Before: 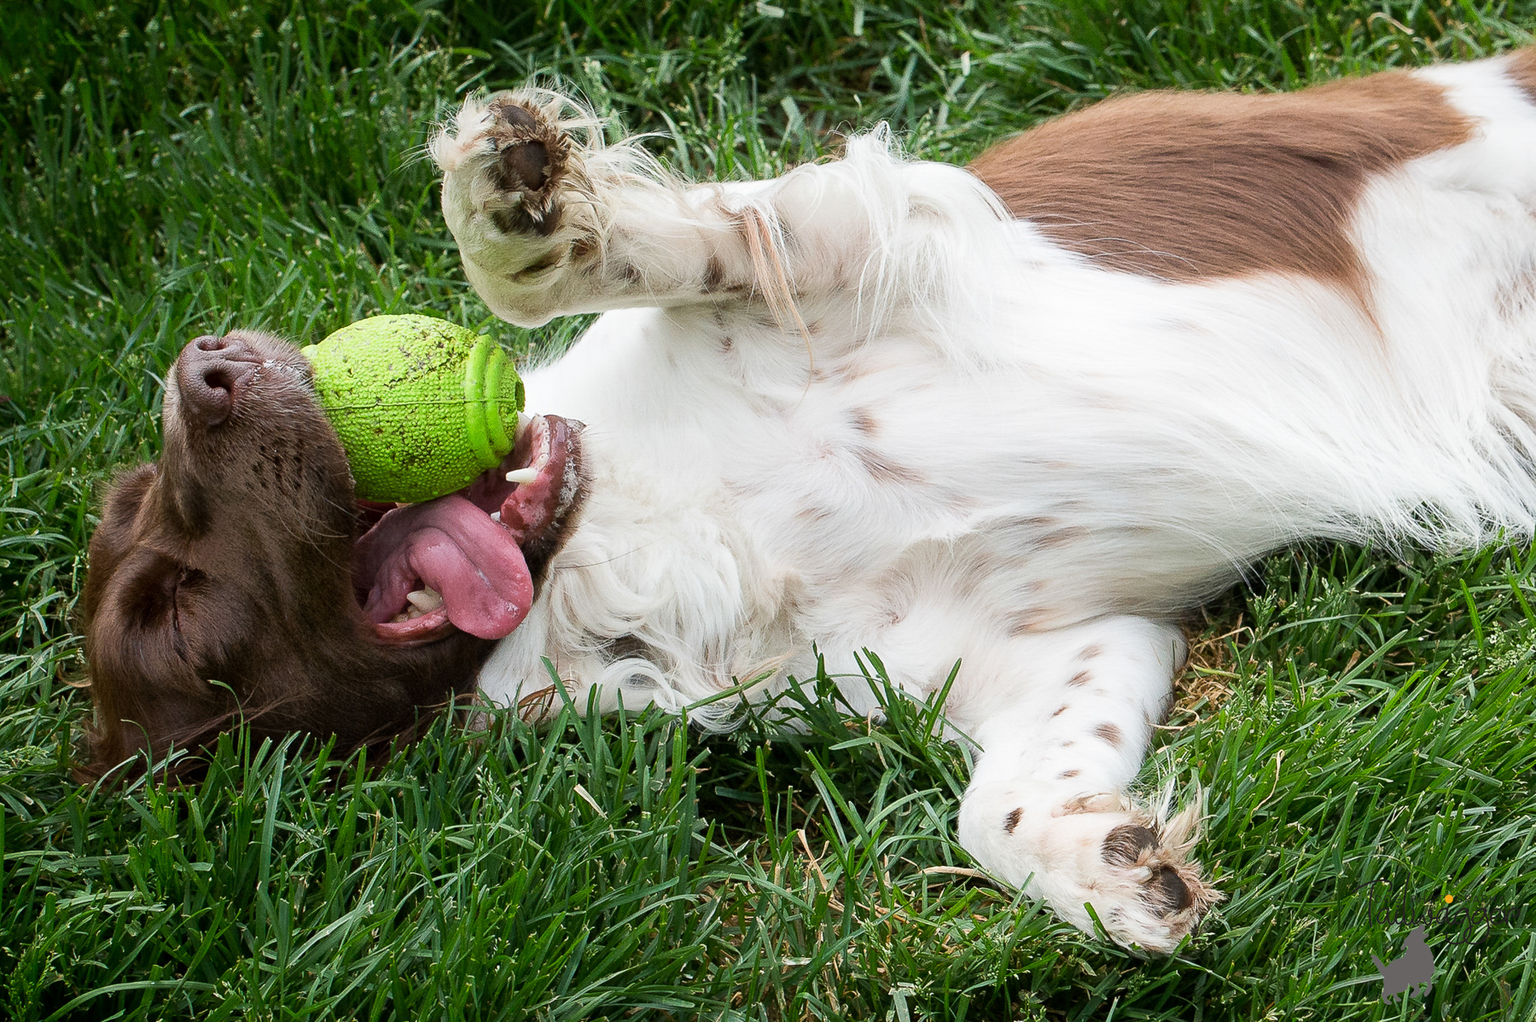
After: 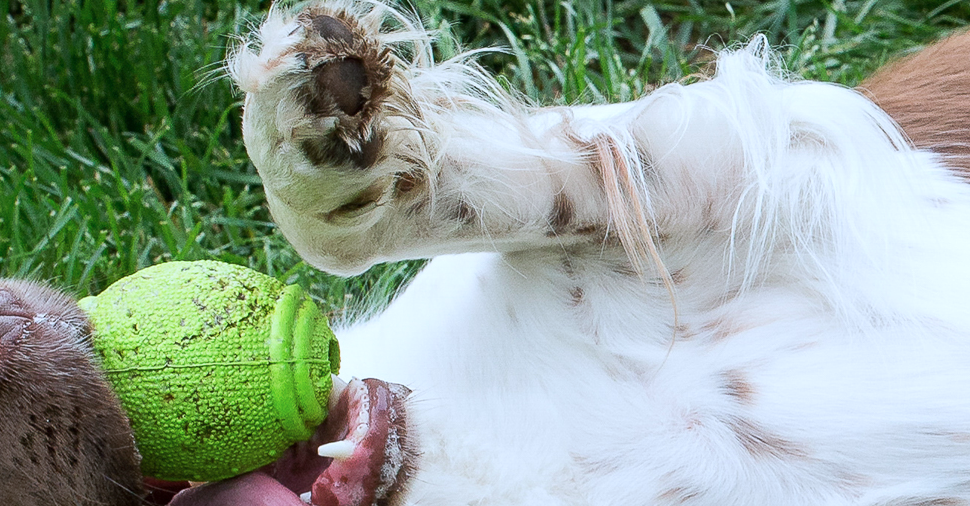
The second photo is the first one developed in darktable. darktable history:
color calibration: x 0.37, y 0.382, temperature 4313.32 K
crop: left 15.306%, top 9.065%, right 30.789%, bottom 48.638%
